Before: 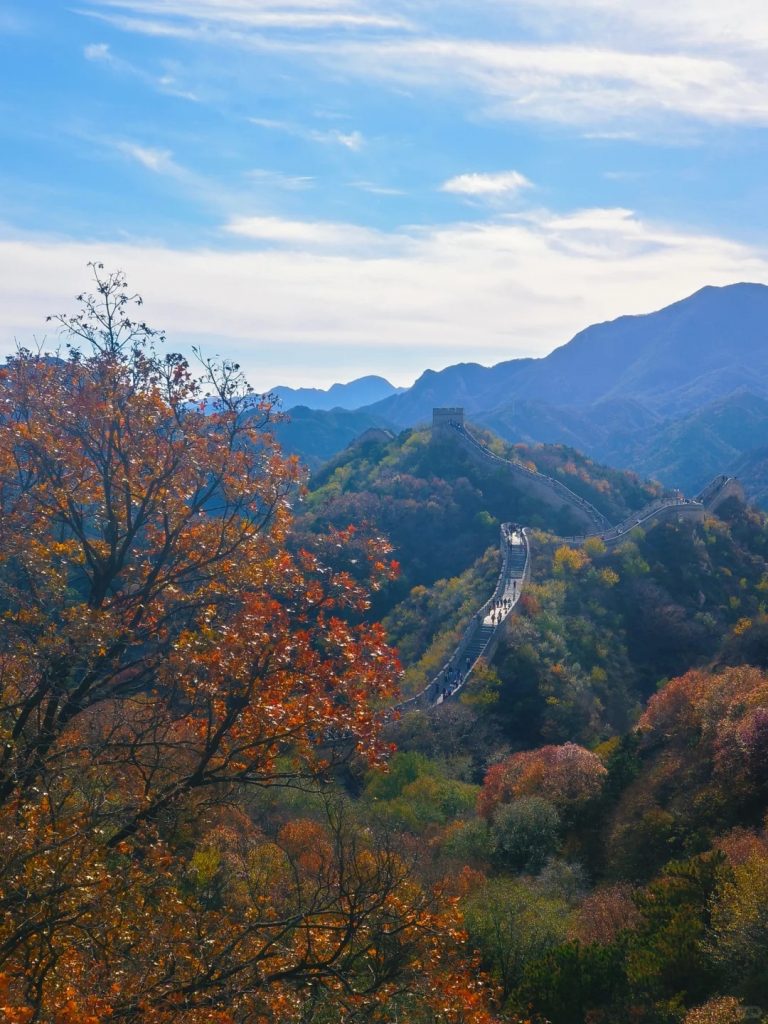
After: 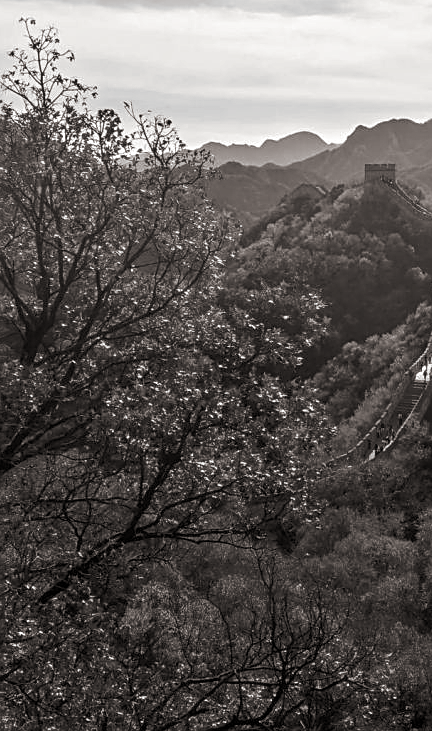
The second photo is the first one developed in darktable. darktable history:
monochrome: on, module defaults
local contrast: on, module defaults
sharpen: on, module defaults
tone curve: curves: ch0 [(0, 0) (0.003, 0.019) (0.011, 0.019) (0.025, 0.022) (0.044, 0.026) (0.069, 0.032) (0.1, 0.052) (0.136, 0.081) (0.177, 0.123) (0.224, 0.17) (0.277, 0.219) (0.335, 0.276) (0.399, 0.344) (0.468, 0.421) (0.543, 0.508) (0.623, 0.604) (0.709, 0.705) (0.801, 0.797) (0.898, 0.894) (1, 1)], preserve colors none
split-toning: shadows › hue 26°, shadows › saturation 0.09, highlights › hue 40°, highlights › saturation 0.18, balance -63, compress 0%
contrast equalizer: octaves 7, y [[0.6 ×6], [0.55 ×6], [0 ×6], [0 ×6], [0 ×6]], mix 0.29
crop: left 8.966%, top 23.852%, right 34.699%, bottom 4.703%
